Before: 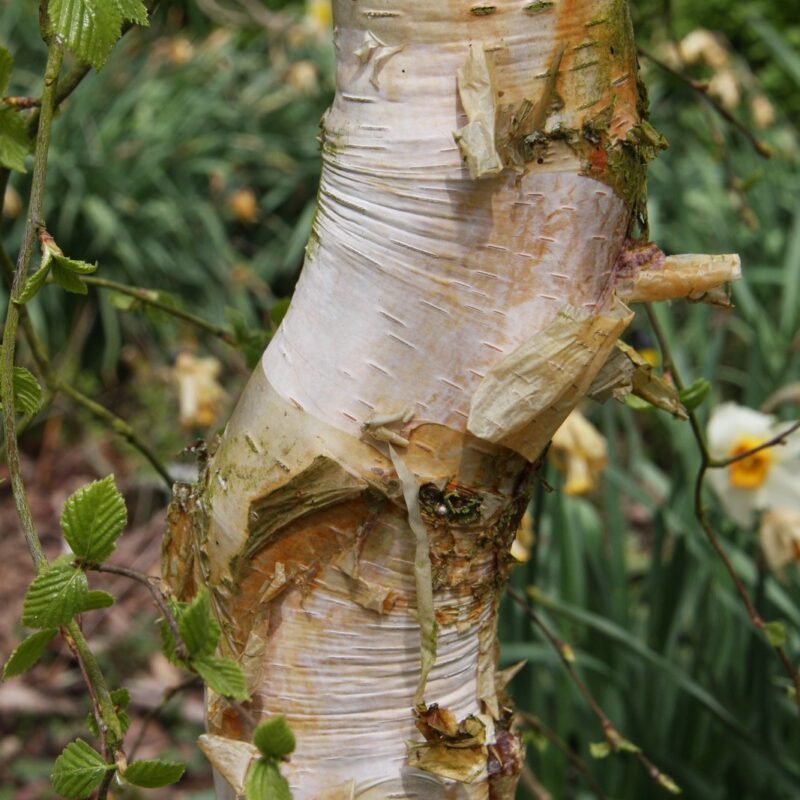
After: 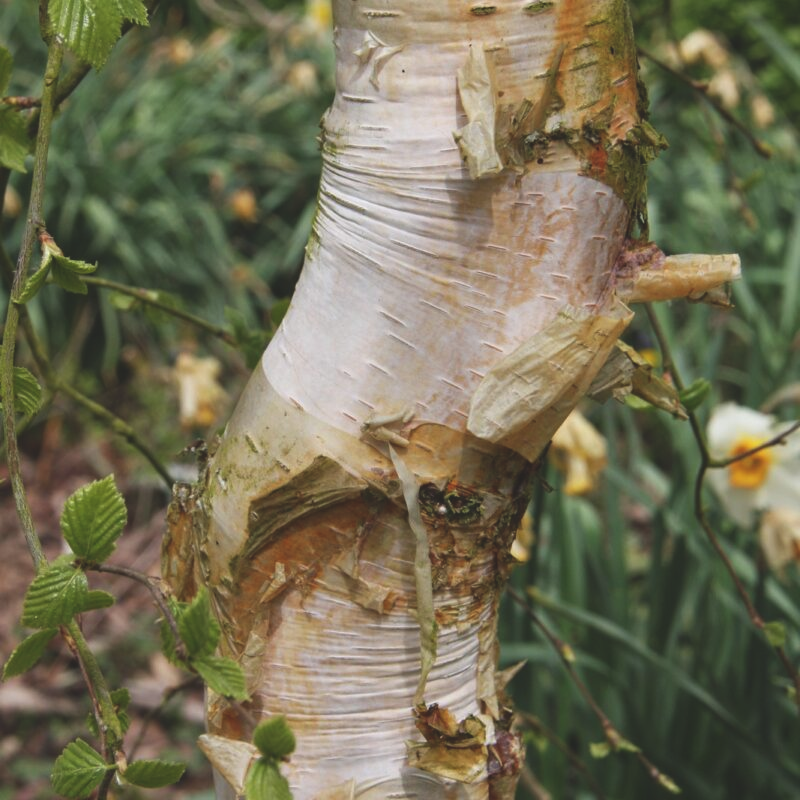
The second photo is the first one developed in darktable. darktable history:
exposure: black level correction -0.015, compensate highlight preservation false
